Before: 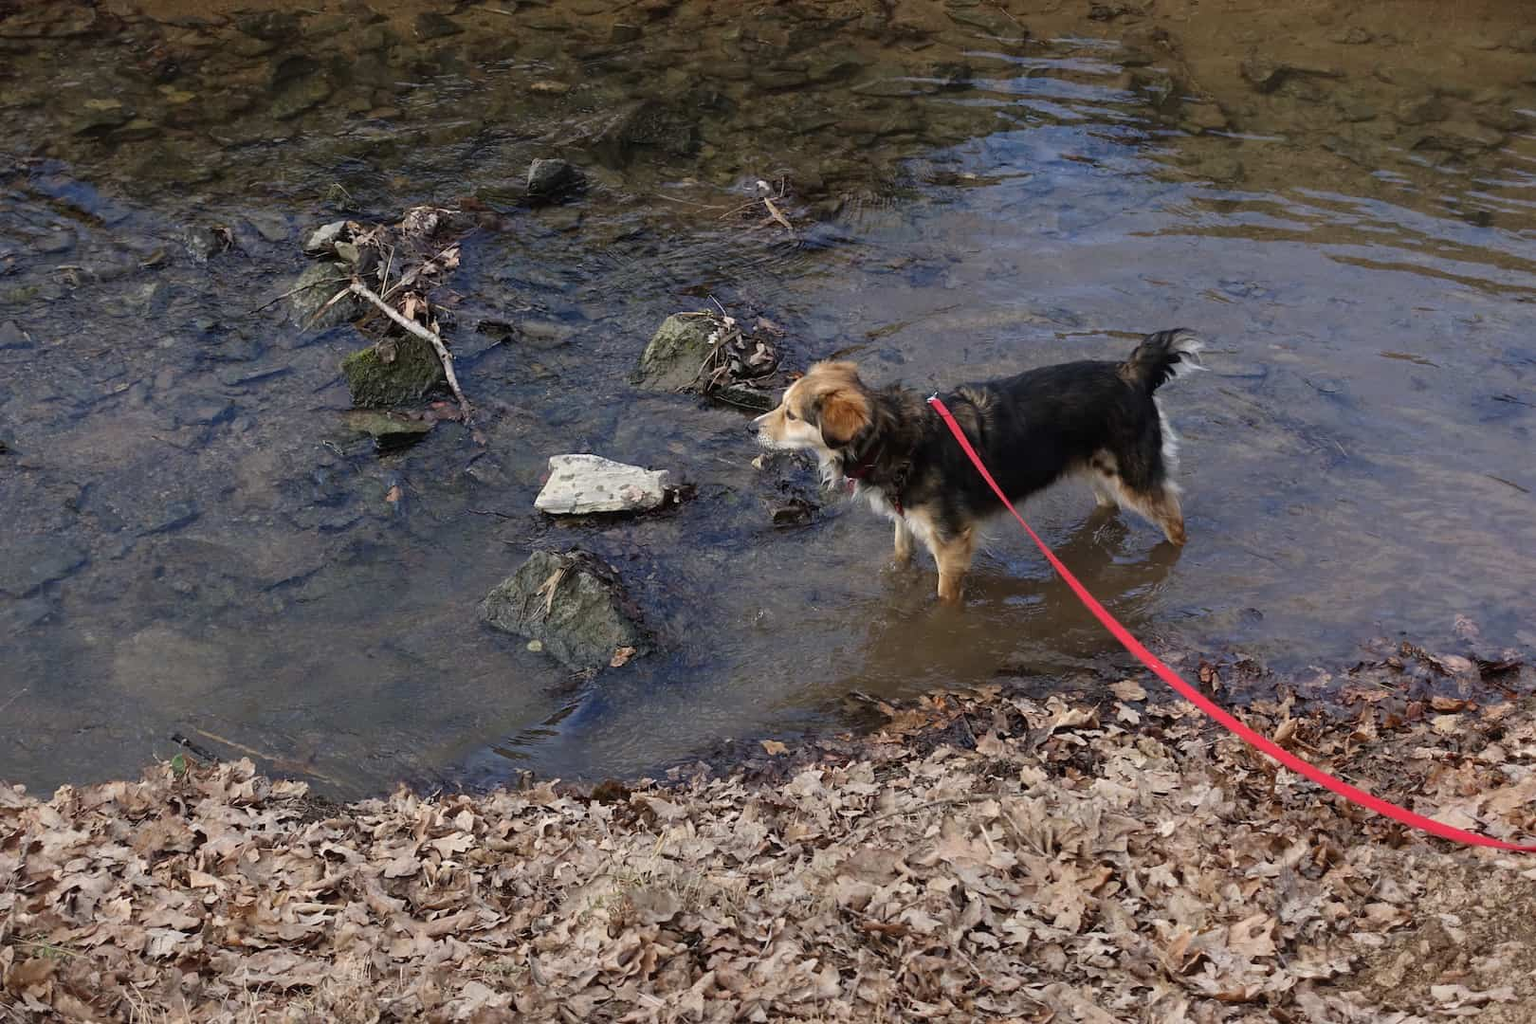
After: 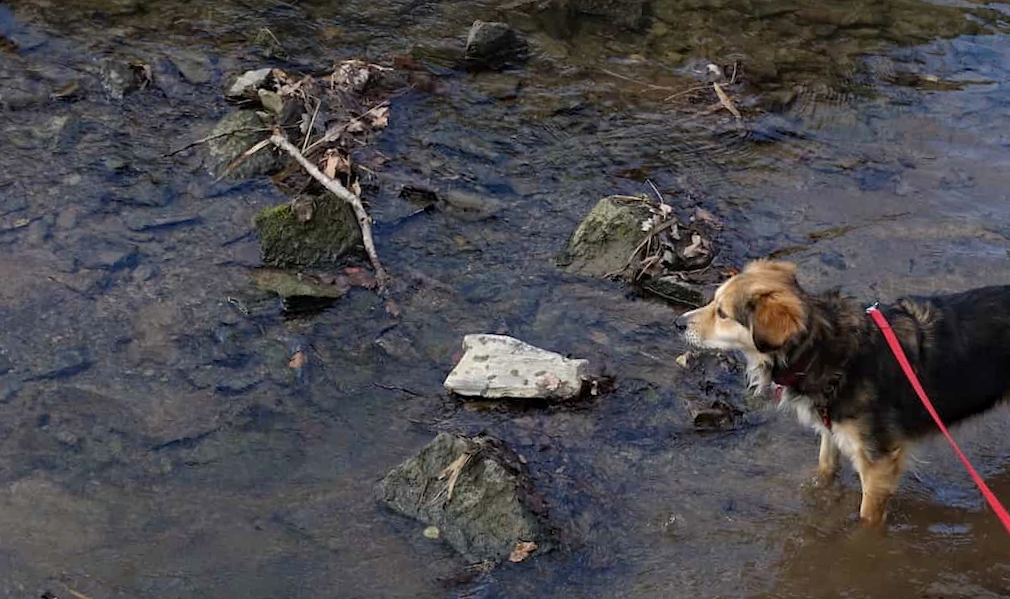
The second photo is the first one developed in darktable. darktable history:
crop and rotate: angle -4.99°, left 2.122%, top 6.945%, right 27.566%, bottom 30.519%
color balance rgb: on, module defaults
haze removal: adaptive false
